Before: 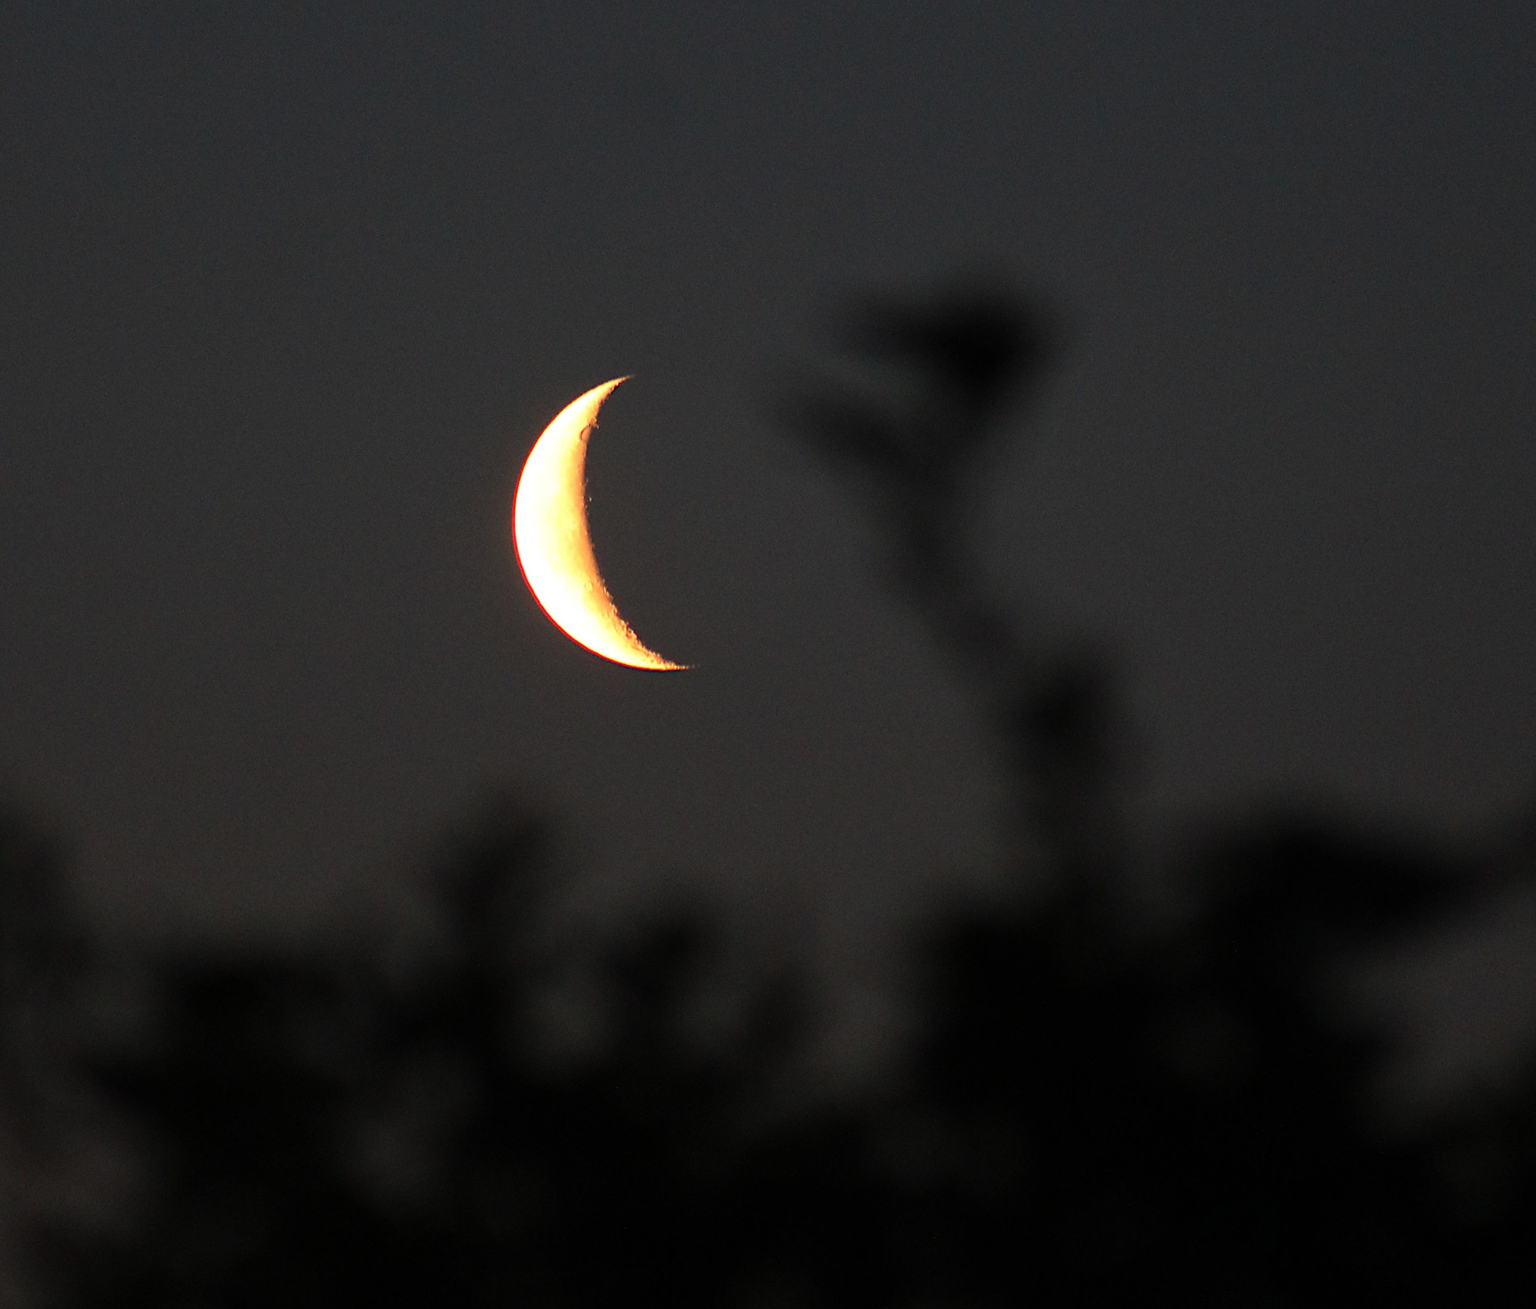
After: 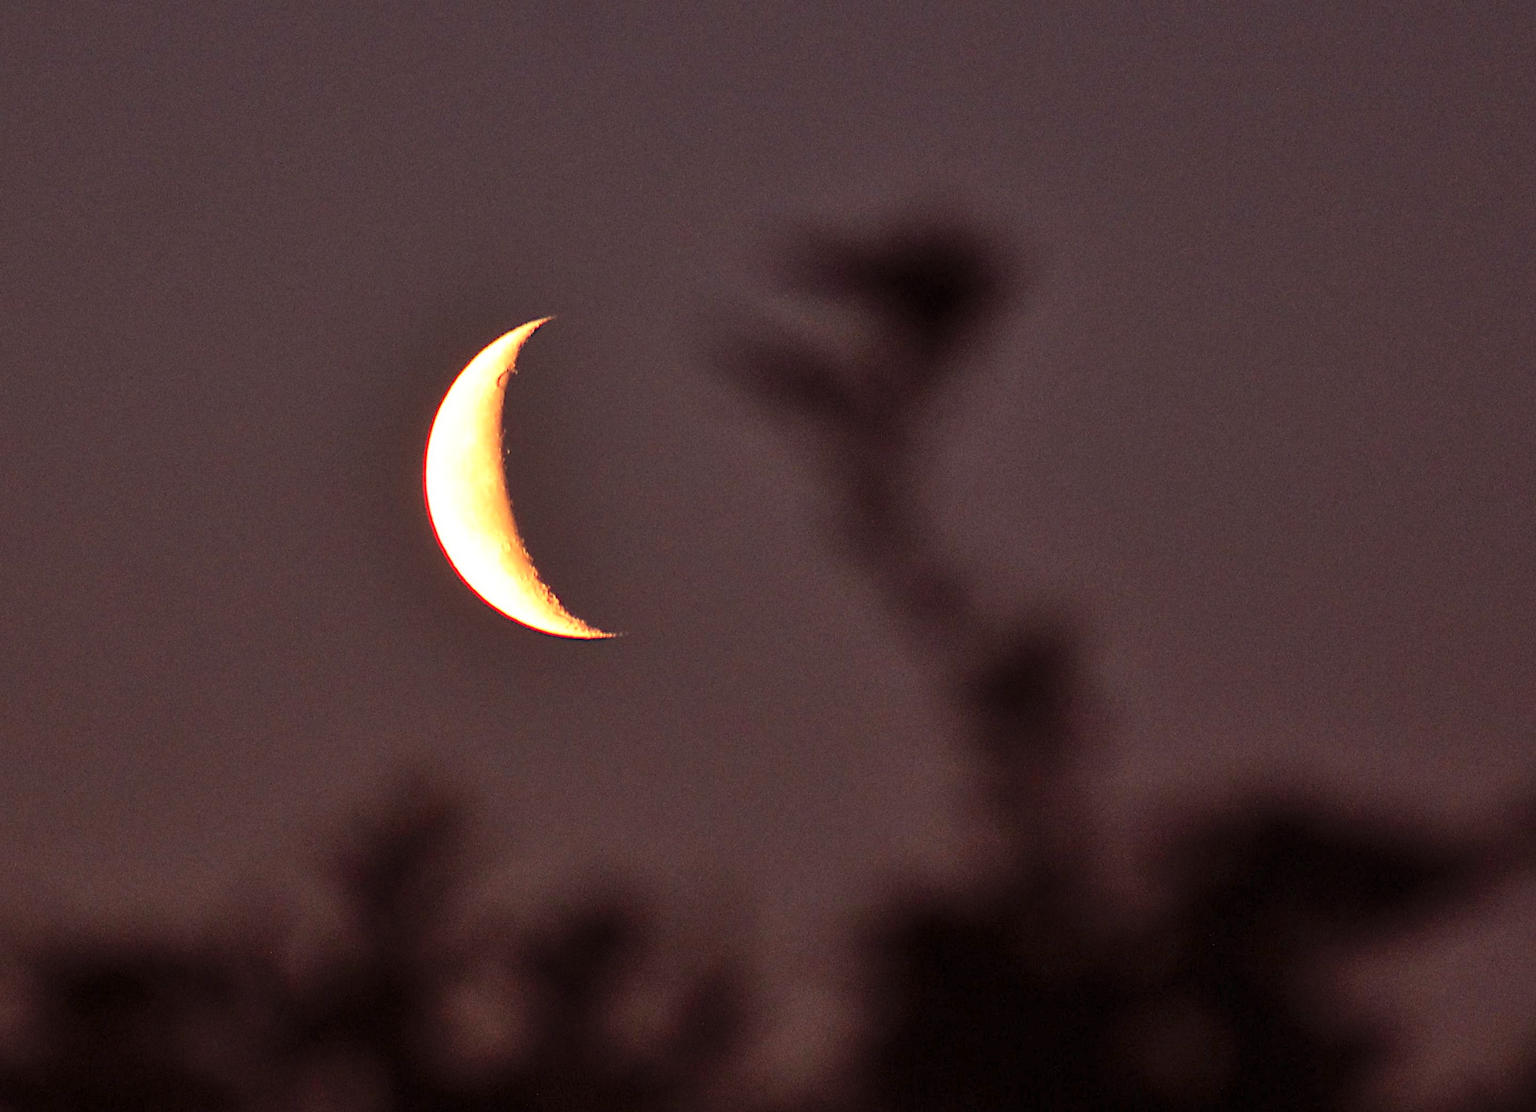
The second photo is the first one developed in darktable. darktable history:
rgb levels: mode RGB, independent channels, levels [[0, 0.474, 1], [0, 0.5, 1], [0, 0.5, 1]]
crop: left 8.155%, top 6.611%, bottom 15.385%
shadows and highlights: soften with gaussian
